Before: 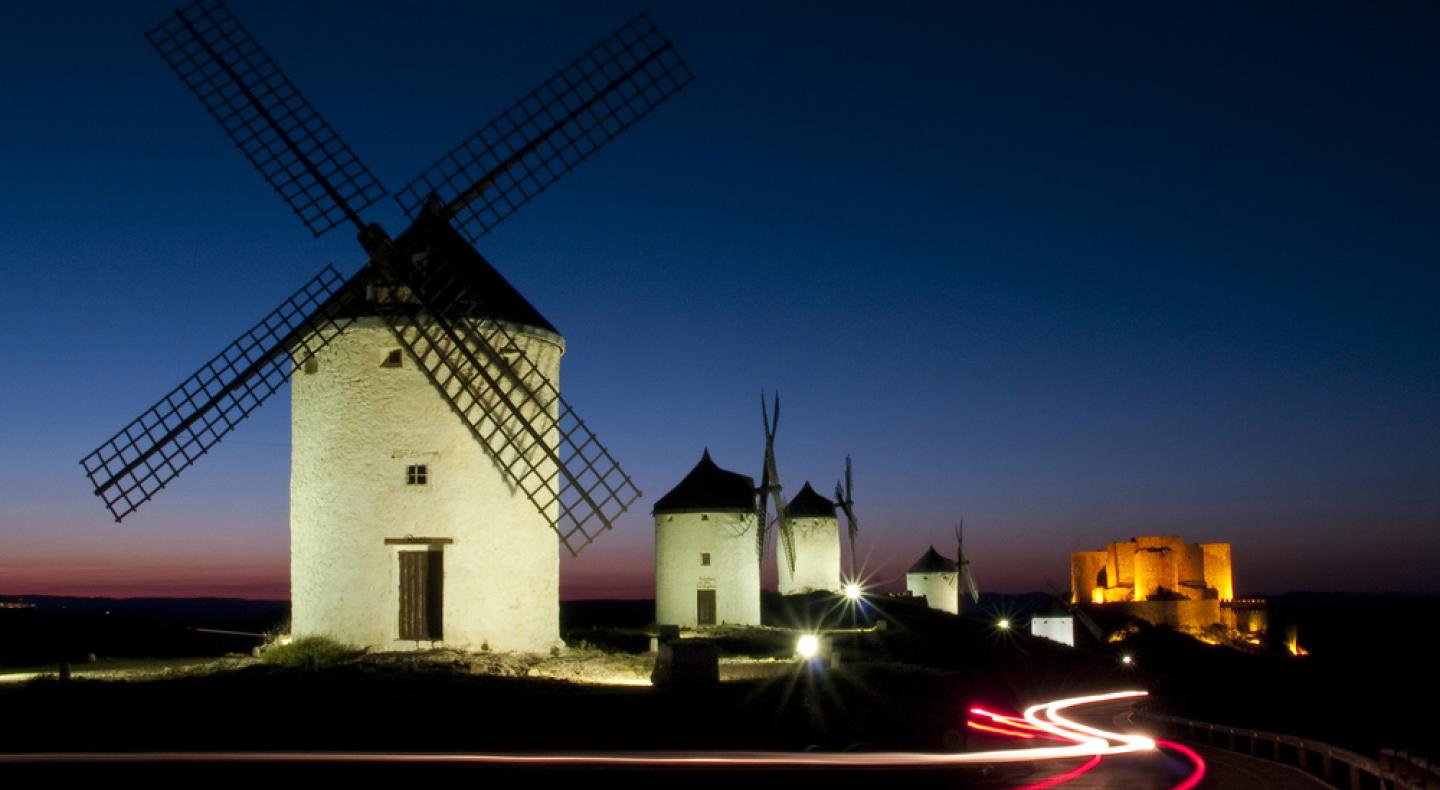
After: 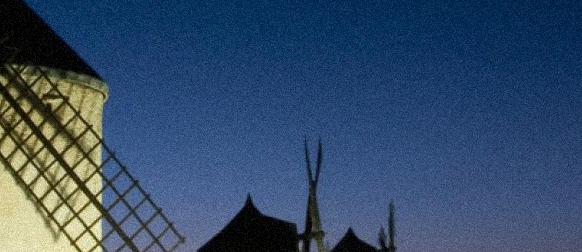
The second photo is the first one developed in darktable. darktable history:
grain: coarseness 9.38 ISO, strength 34.99%, mid-tones bias 0%
crop: left 31.751%, top 32.172%, right 27.8%, bottom 35.83%
